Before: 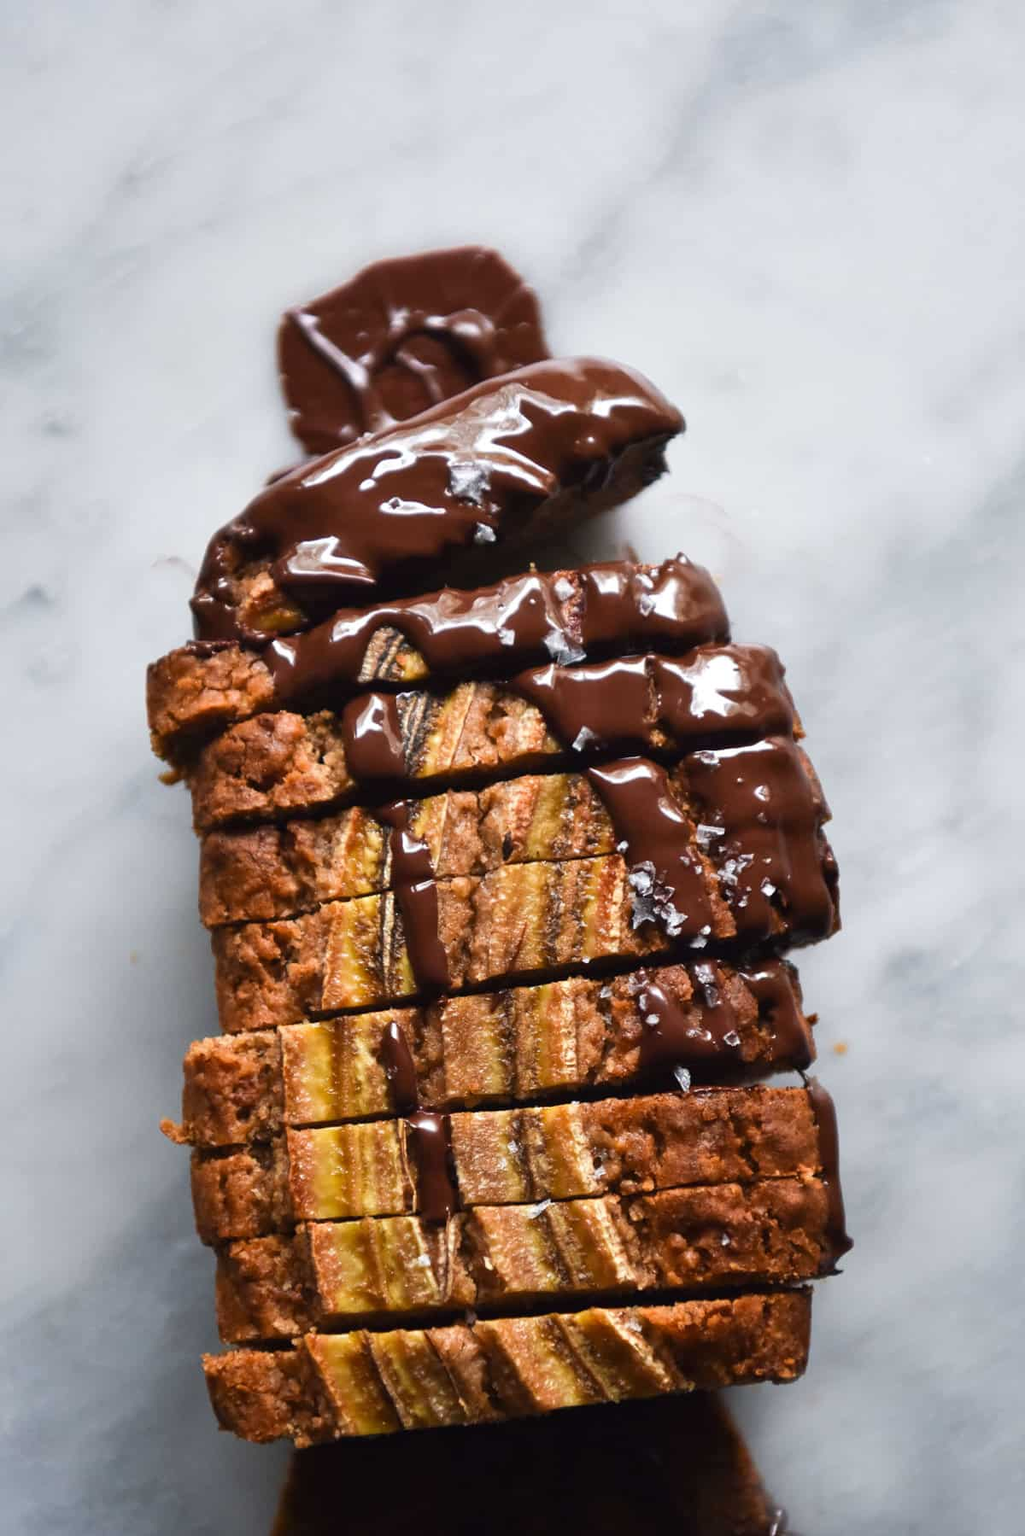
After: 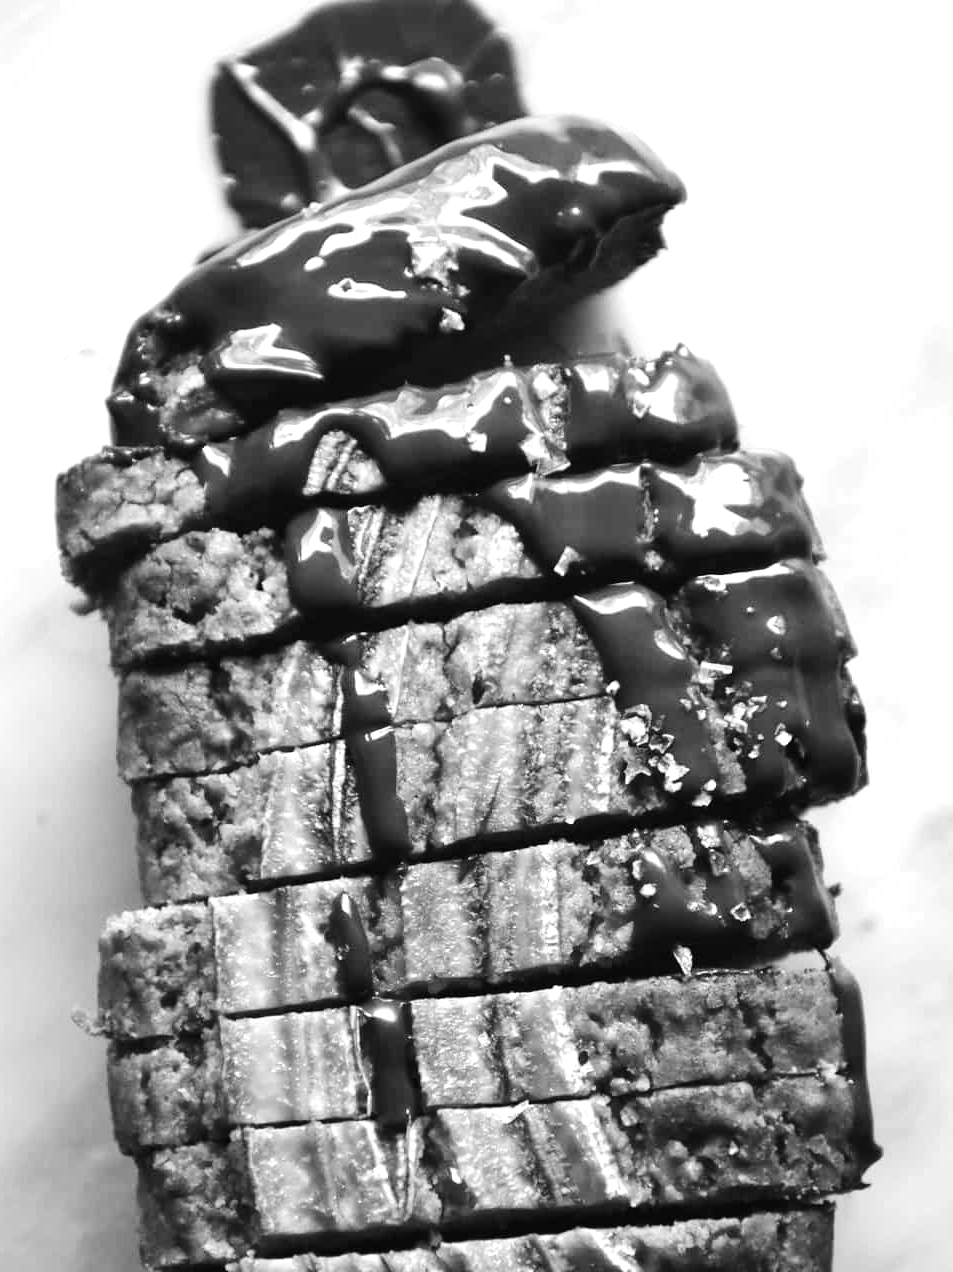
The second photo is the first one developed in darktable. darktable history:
exposure: black level correction 0, exposure 0.7 EV, compensate exposure bias true, compensate highlight preservation false
monochrome: on, module defaults
contrast brightness saturation: saturation -0.05
crop: left 9.712%, top 16.928%, right 10.845%, bottom 12.332%
tone curve: curves: ch0 [(0, 0) (0.033, 0.016) (0.171, 0.127) (0.33, 0.331) (0.432, 0.475) (0.601, 0.665) (0.843, 0.876) (1, 1)]; ch1 [(0, 0) (0.339, 0.349) (0.445, 0.42) (0.476, 0.47) (0.501, 0.499) (0.516, 0.525) (0.548, 0.563) (0.584, 0.633) (0.728, 0.746) (1, 1)]; ch2 [(0, 0) (0.327, 0.324) (0.417, 0.44) (0.46, 0.453) (0.502, 0.498) (0.517, 0.524) (0.53, 0.554) (0.579, 0.599) (0.745, 0.704) (1, 1)], color space Lab, independent channels, preserve colors none
